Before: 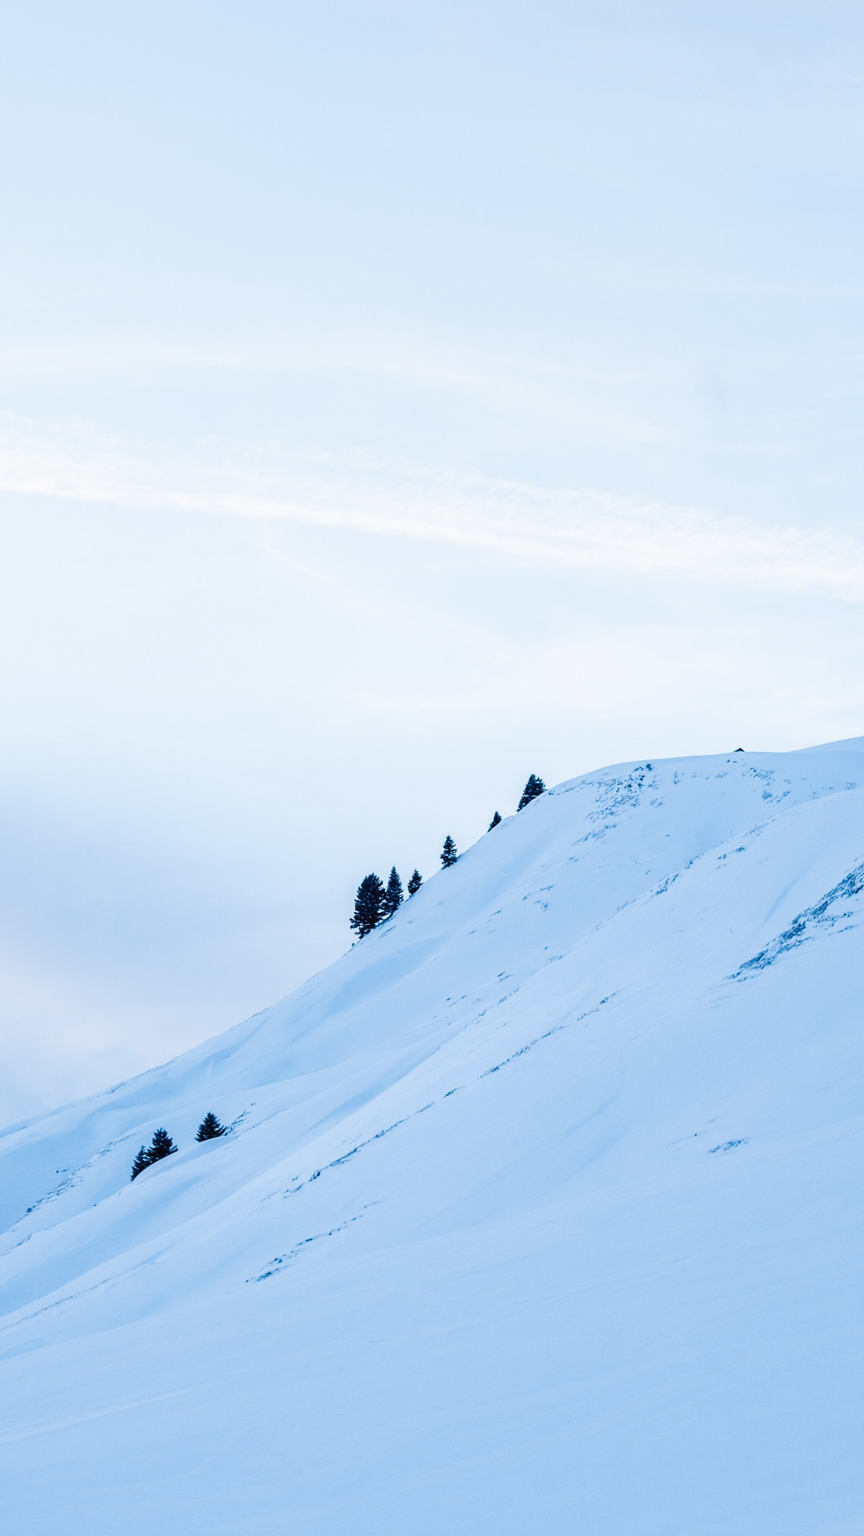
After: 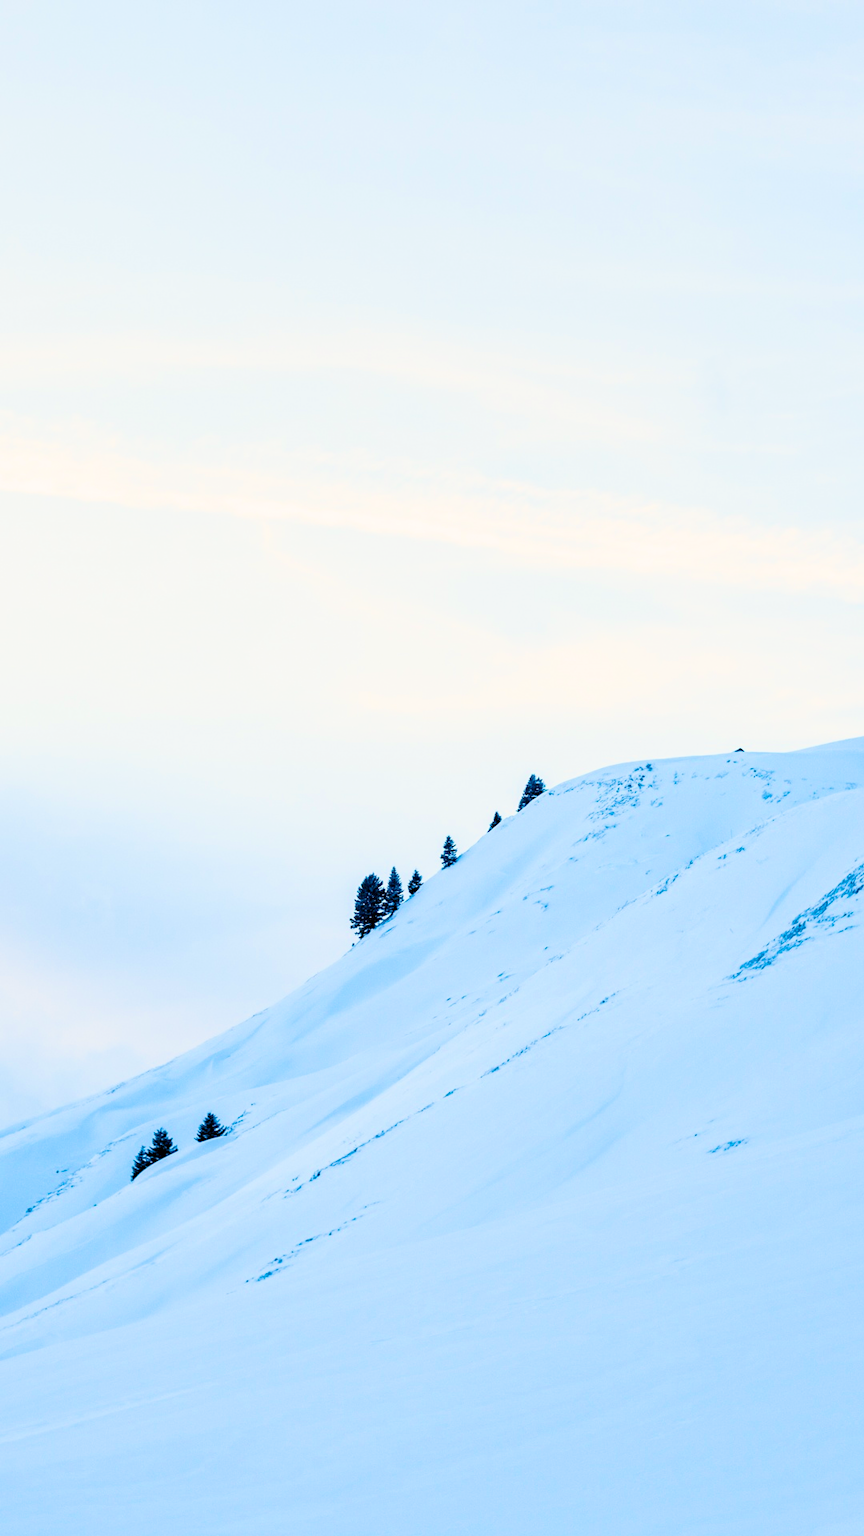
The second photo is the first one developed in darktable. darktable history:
filmic rgb: black relative exposure -8 EV, white relative exposure 3.82 EV, threshold 5.94 EV, hardness 4.4, color science v6 (2022), enable highlight reconstruction true
exposure: exposure 0.945 EV, compensate highlight preservation false
haze removal: compatibility mode true, adaptive false
color balance rgb: highlights gain › chroma 3.098%, highlights gain › hue 73°, global offset › luminance -0.478%, linear chroma grading › global chroma 14.935%, perceptual saturation grading › global saturation -0.098%, global vibrance 14.602%
